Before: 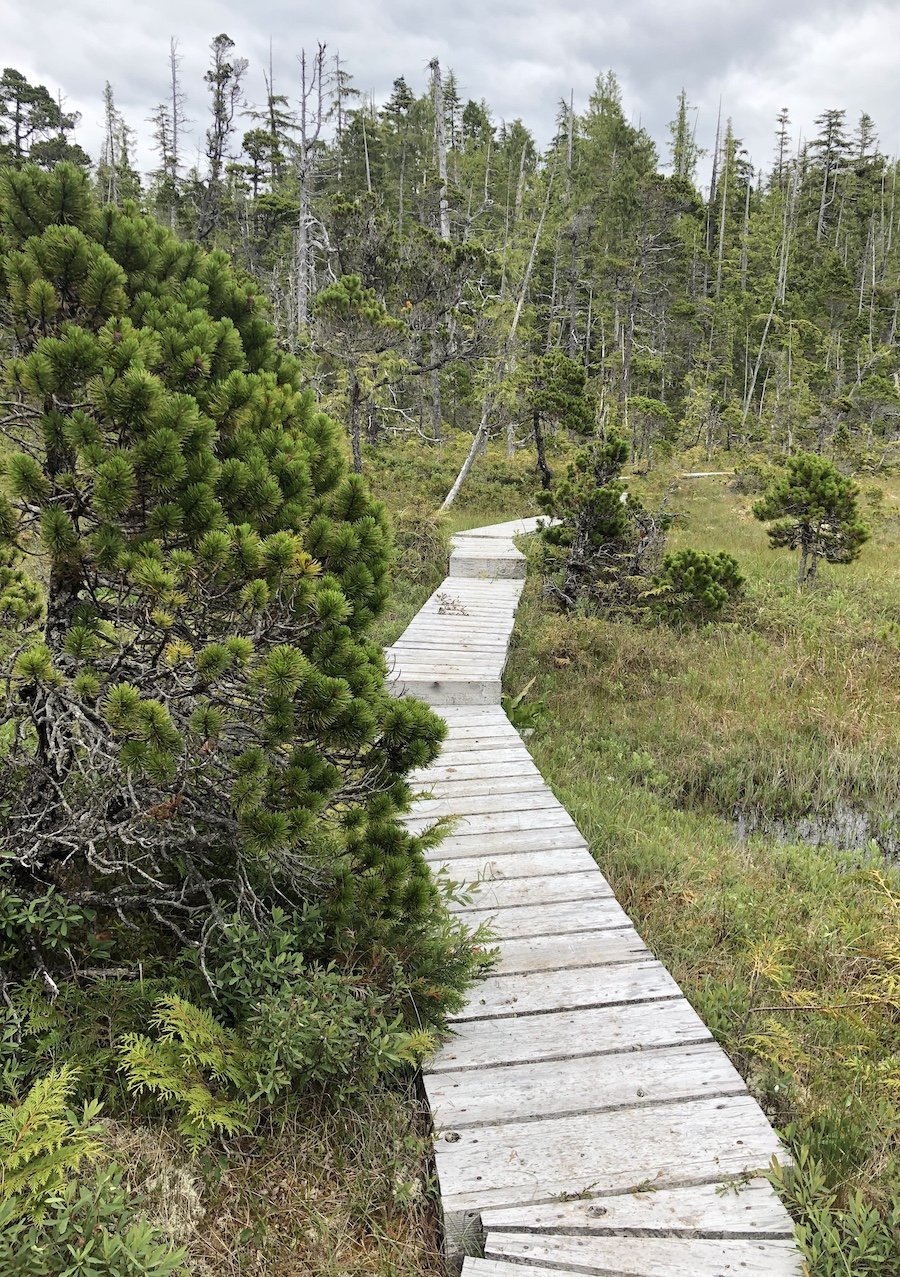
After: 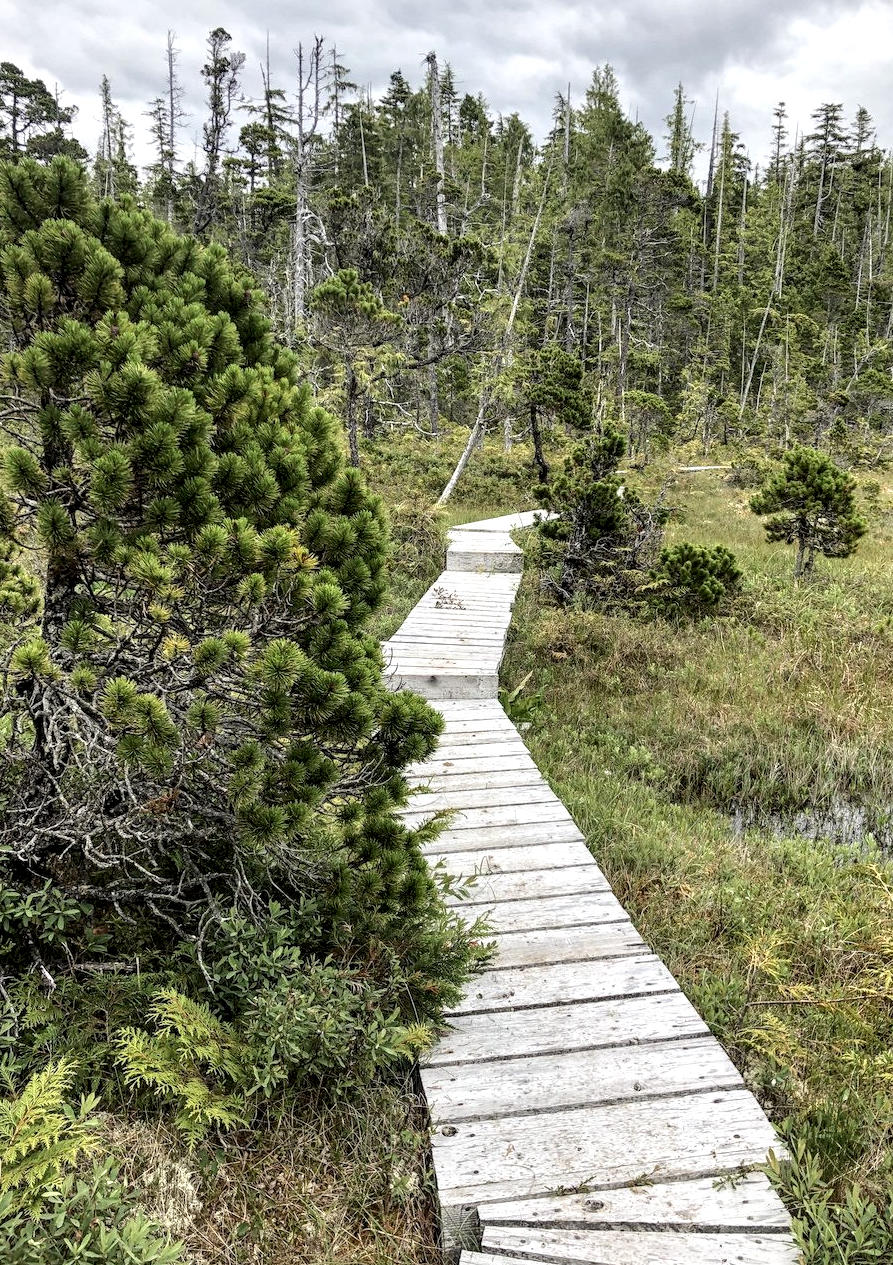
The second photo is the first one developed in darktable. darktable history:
crop: left 0.434%, top 0.485%, right 0.244%, bottom 0.386%
local contrast: highlights 60%, shadows 60%, detail 160%
